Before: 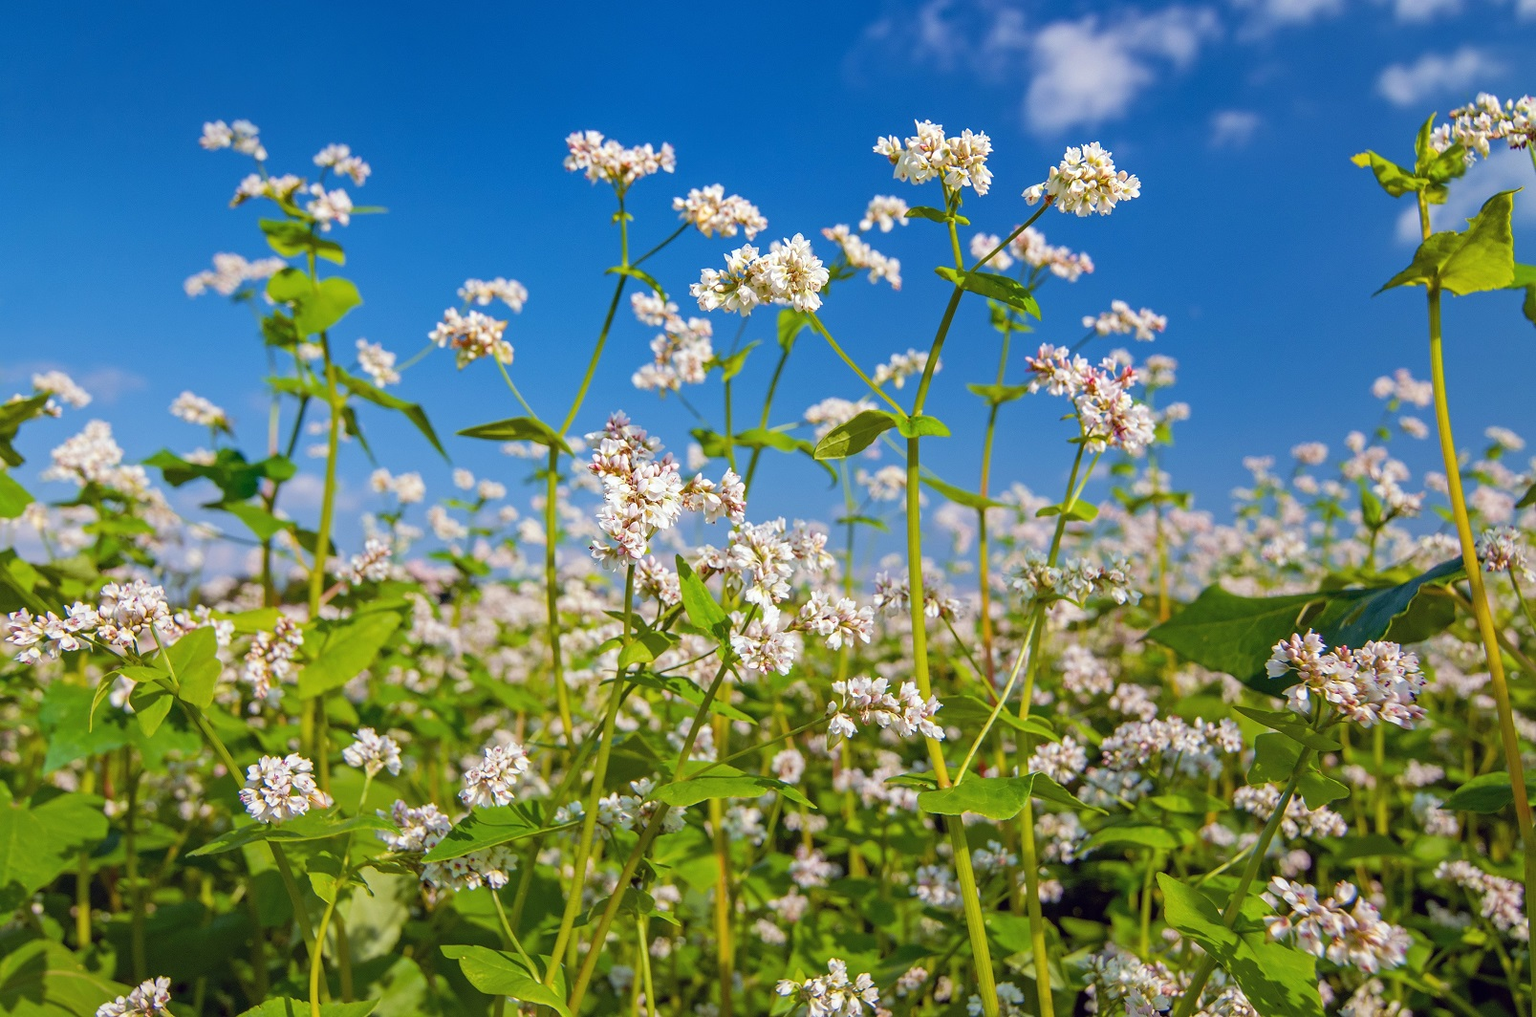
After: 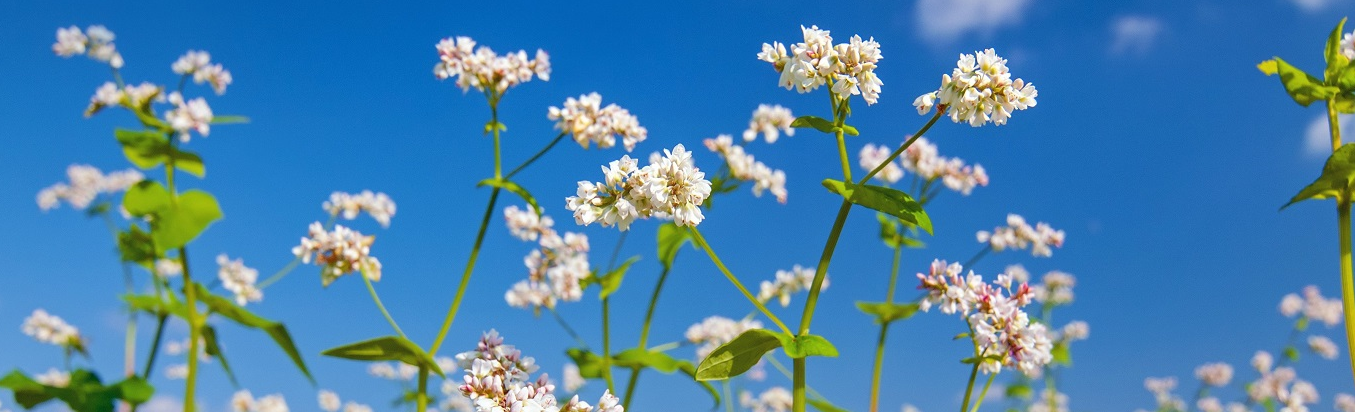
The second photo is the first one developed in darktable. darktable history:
crop and rotate: left 9.715%, top 9.449%, right 5.932%, bottom 51.802%
